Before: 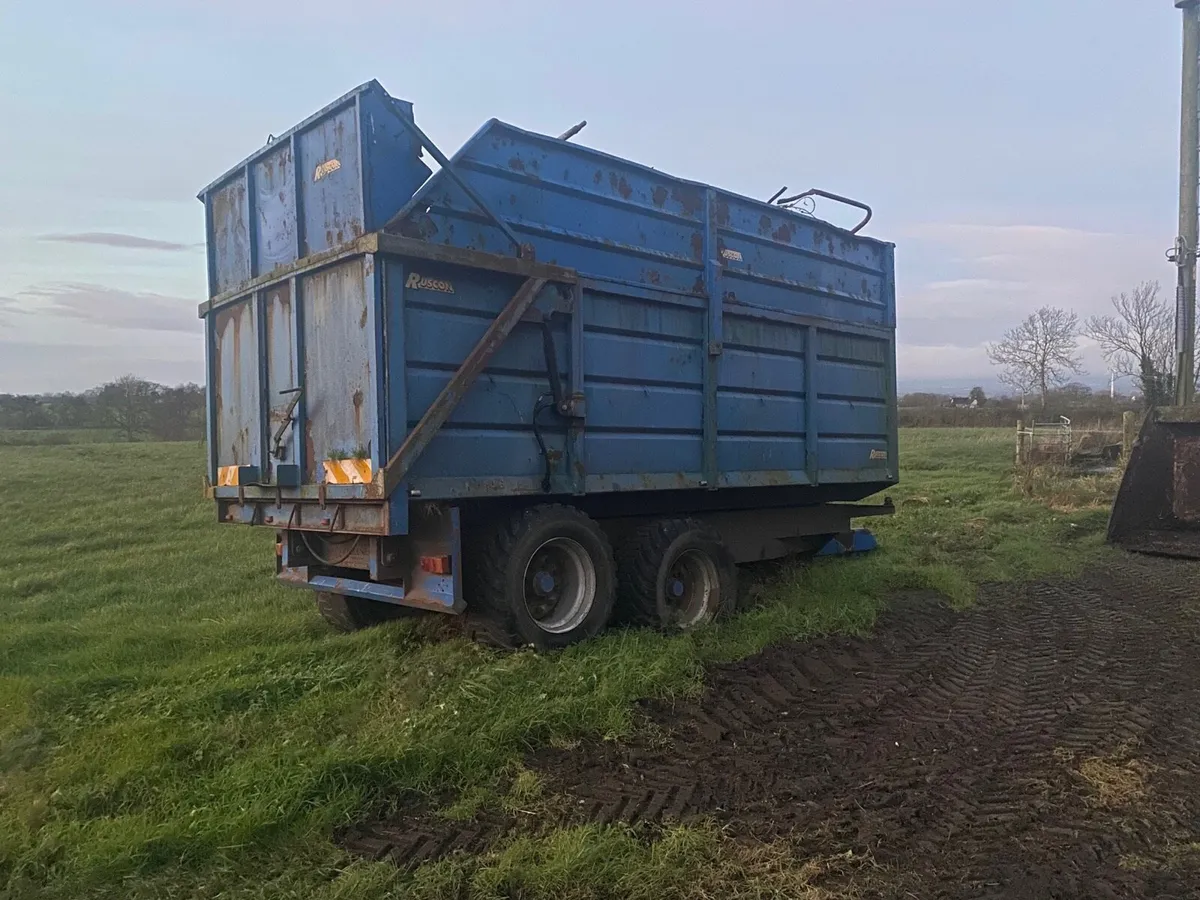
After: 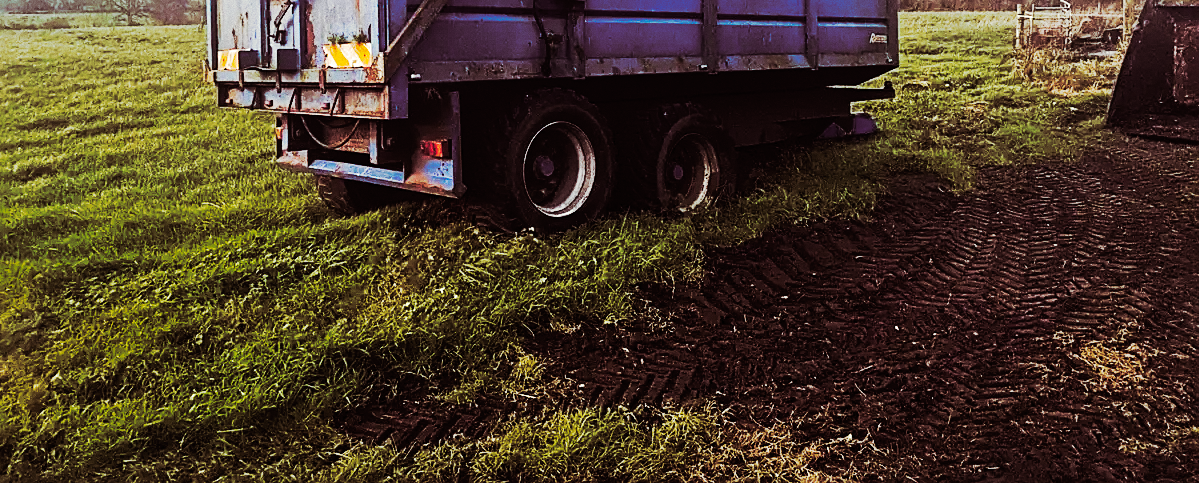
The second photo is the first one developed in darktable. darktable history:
tone curve: curves: ch0 [(0, 0) (0.003, 0.005) (0.011, 0.007) (0.025, 0.009) (0.044, 0.013) (0.069, 0.017) (0.1, 0.02) (0.136, 0.029) (0.177, 0.052) (0.224, 0.086) (0.277, 0.129) (0.335, 0.188) (0.399, 0.256) (0.468, 0.361) (0.543, 0.526) (0.623, 0.696) (0.709, 0.784) (0.801, 0.85) (0.898, 0.882) (1, 1)], preserve colors none
base curve: curves: ch0 [(0, 0) (0.036, 0.025) (0.121, 0.166) (0.206, 0.329) (0.605, 0.79) (1, 1)], preserve colors none
tone equalizer: on, module defaults
exposure: black level correction 0, exposure 0.5 EV, compensate exposure bias true, compensate highlight preservation false
sharpen: on, module defaults
grain: coarseness 0.09 ISO
crop and rotate: top 46.237%
split-toning: on, module defaults
